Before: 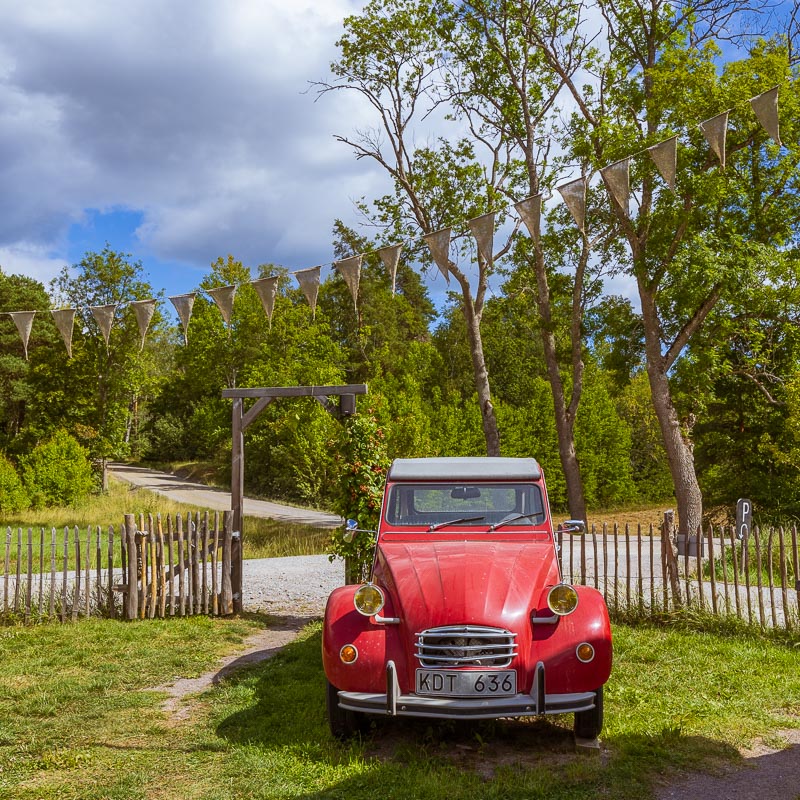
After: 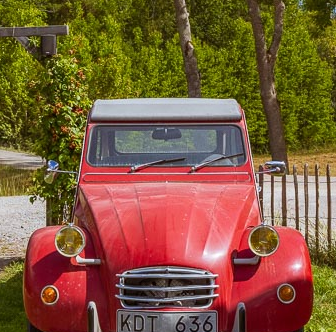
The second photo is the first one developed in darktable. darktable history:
crop: left 37.426%, top 44.885%, right 20.519%, bottom 13.599%
